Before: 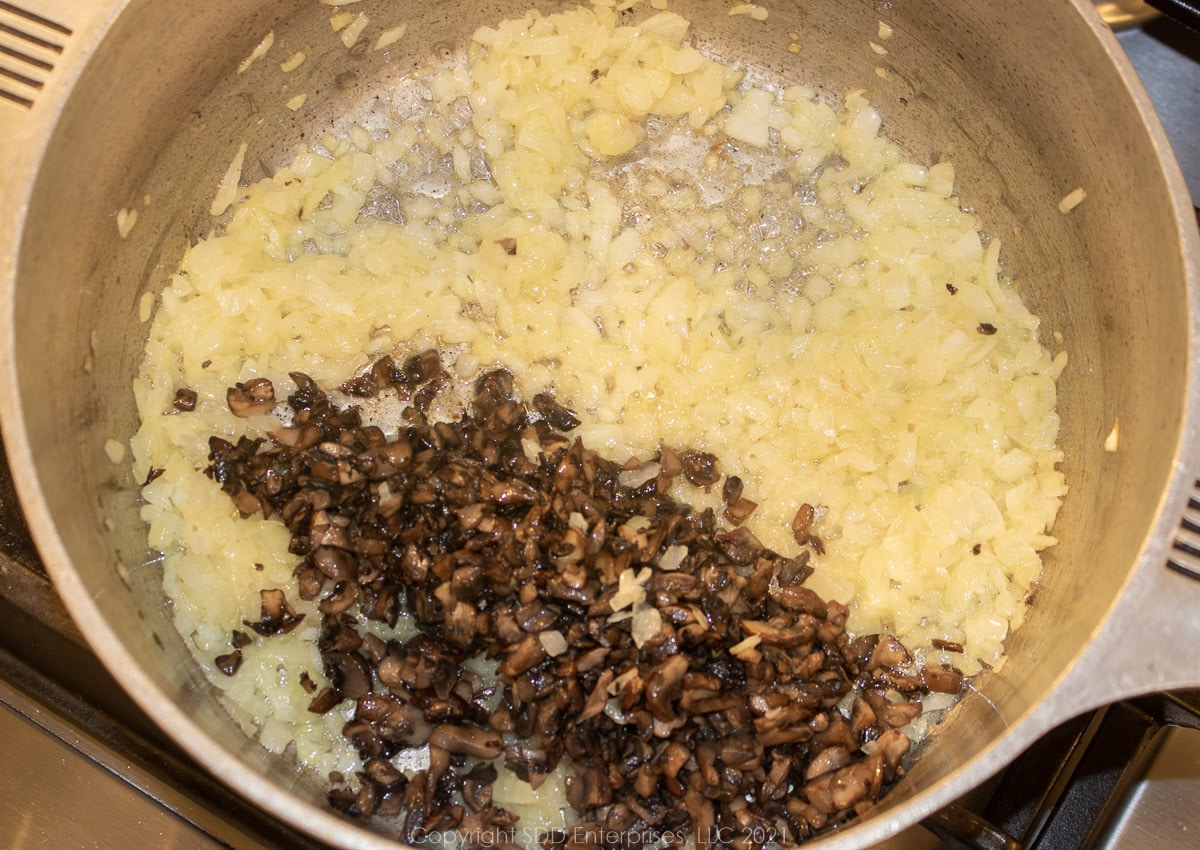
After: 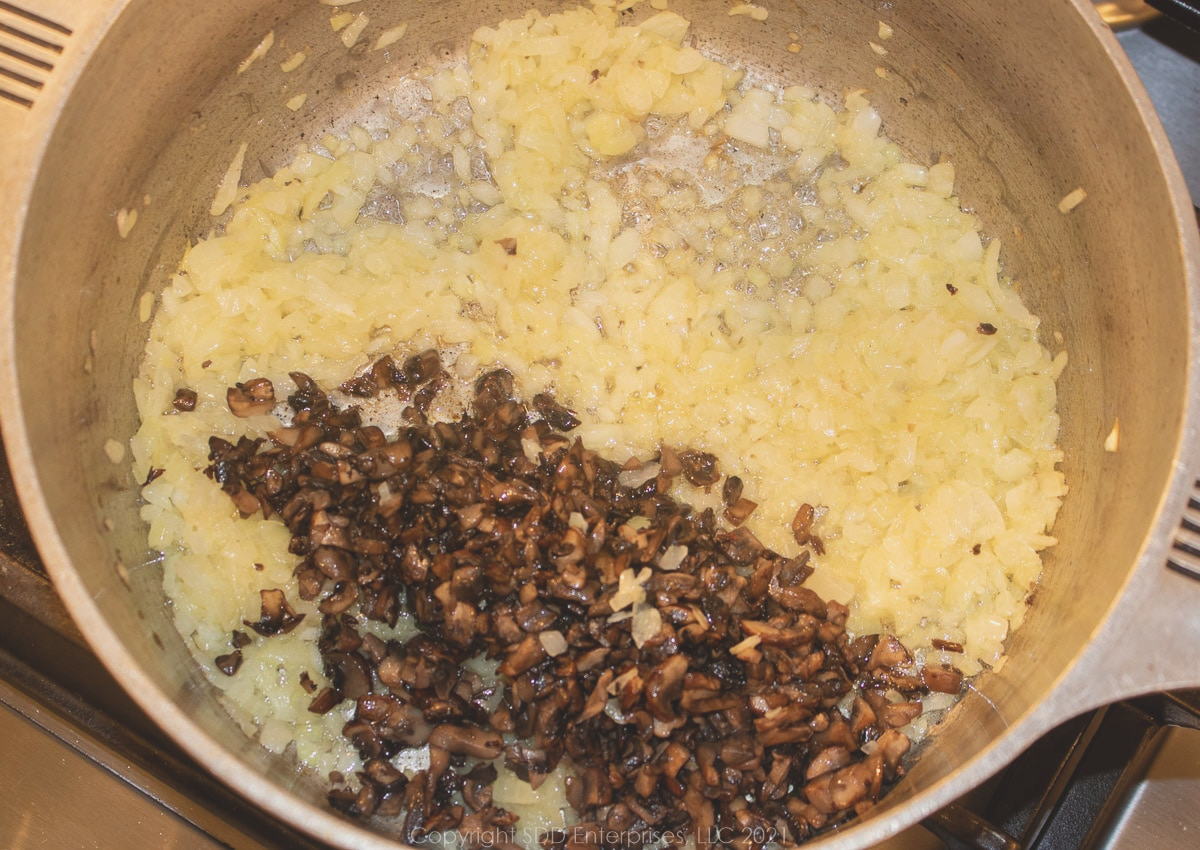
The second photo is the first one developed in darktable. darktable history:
tone equalizer: -7 EV 0.13 EV, smoothing diameter 25%, edges refinement/feathering 10, preserve details guided filter
color balance: lift [1.01, 1, 1, 1], gamma [1.097, 1, 1, 1], gain [0.85, 1, 1, 1]
